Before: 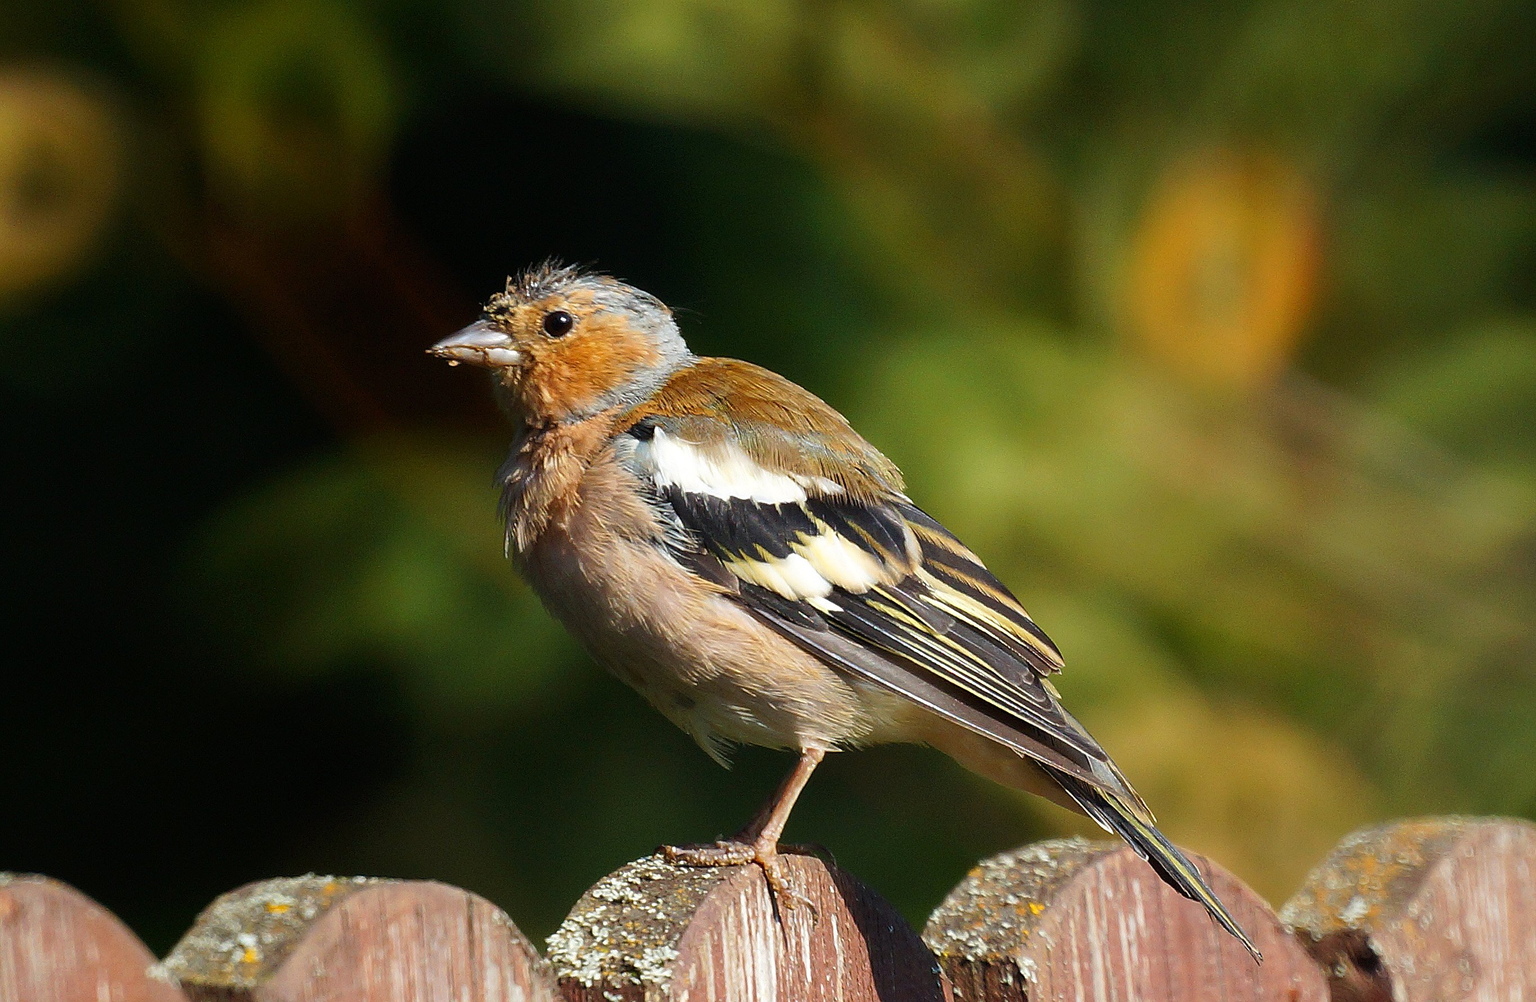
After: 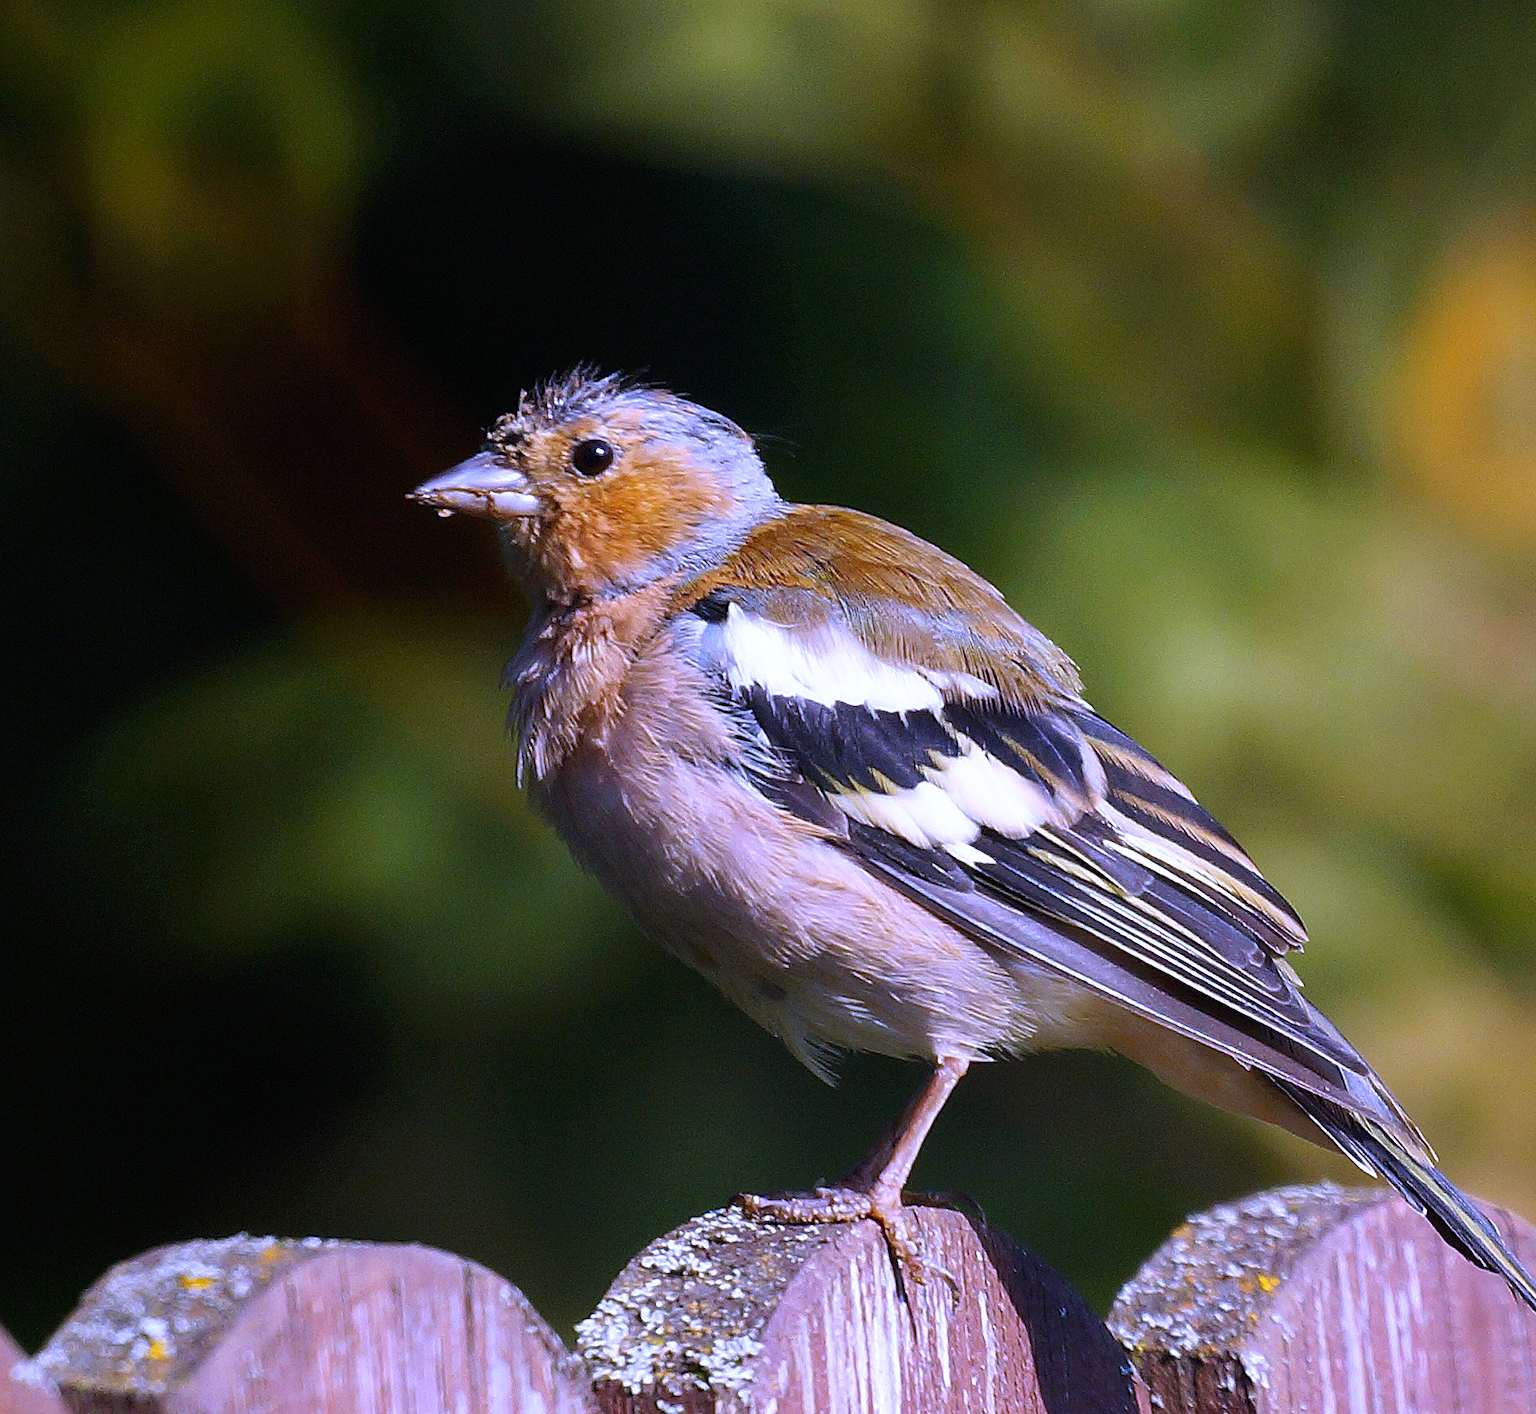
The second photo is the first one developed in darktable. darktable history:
white balance: red 0.98, blue 1.61
crop and rotate: left 9.061%, right 20.142%
